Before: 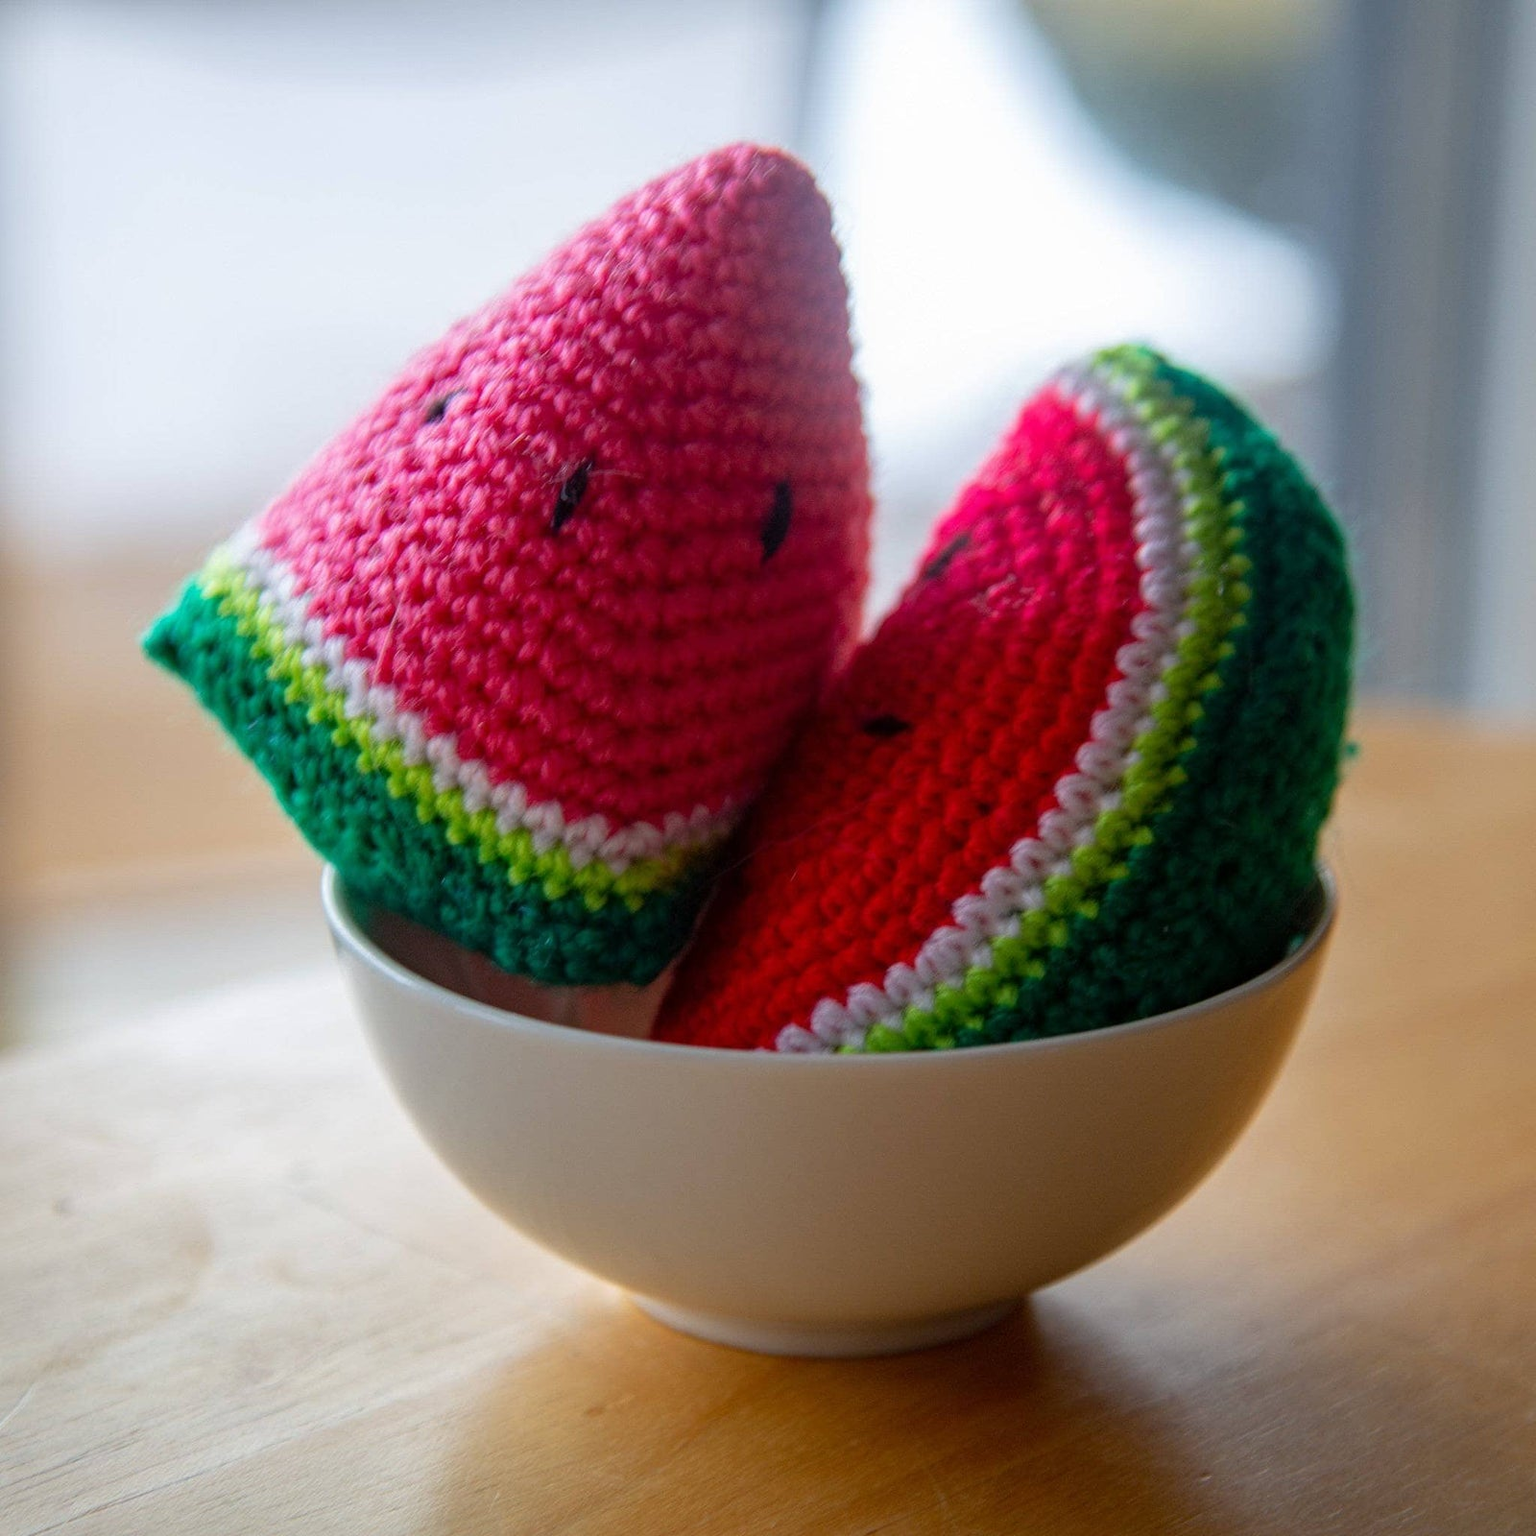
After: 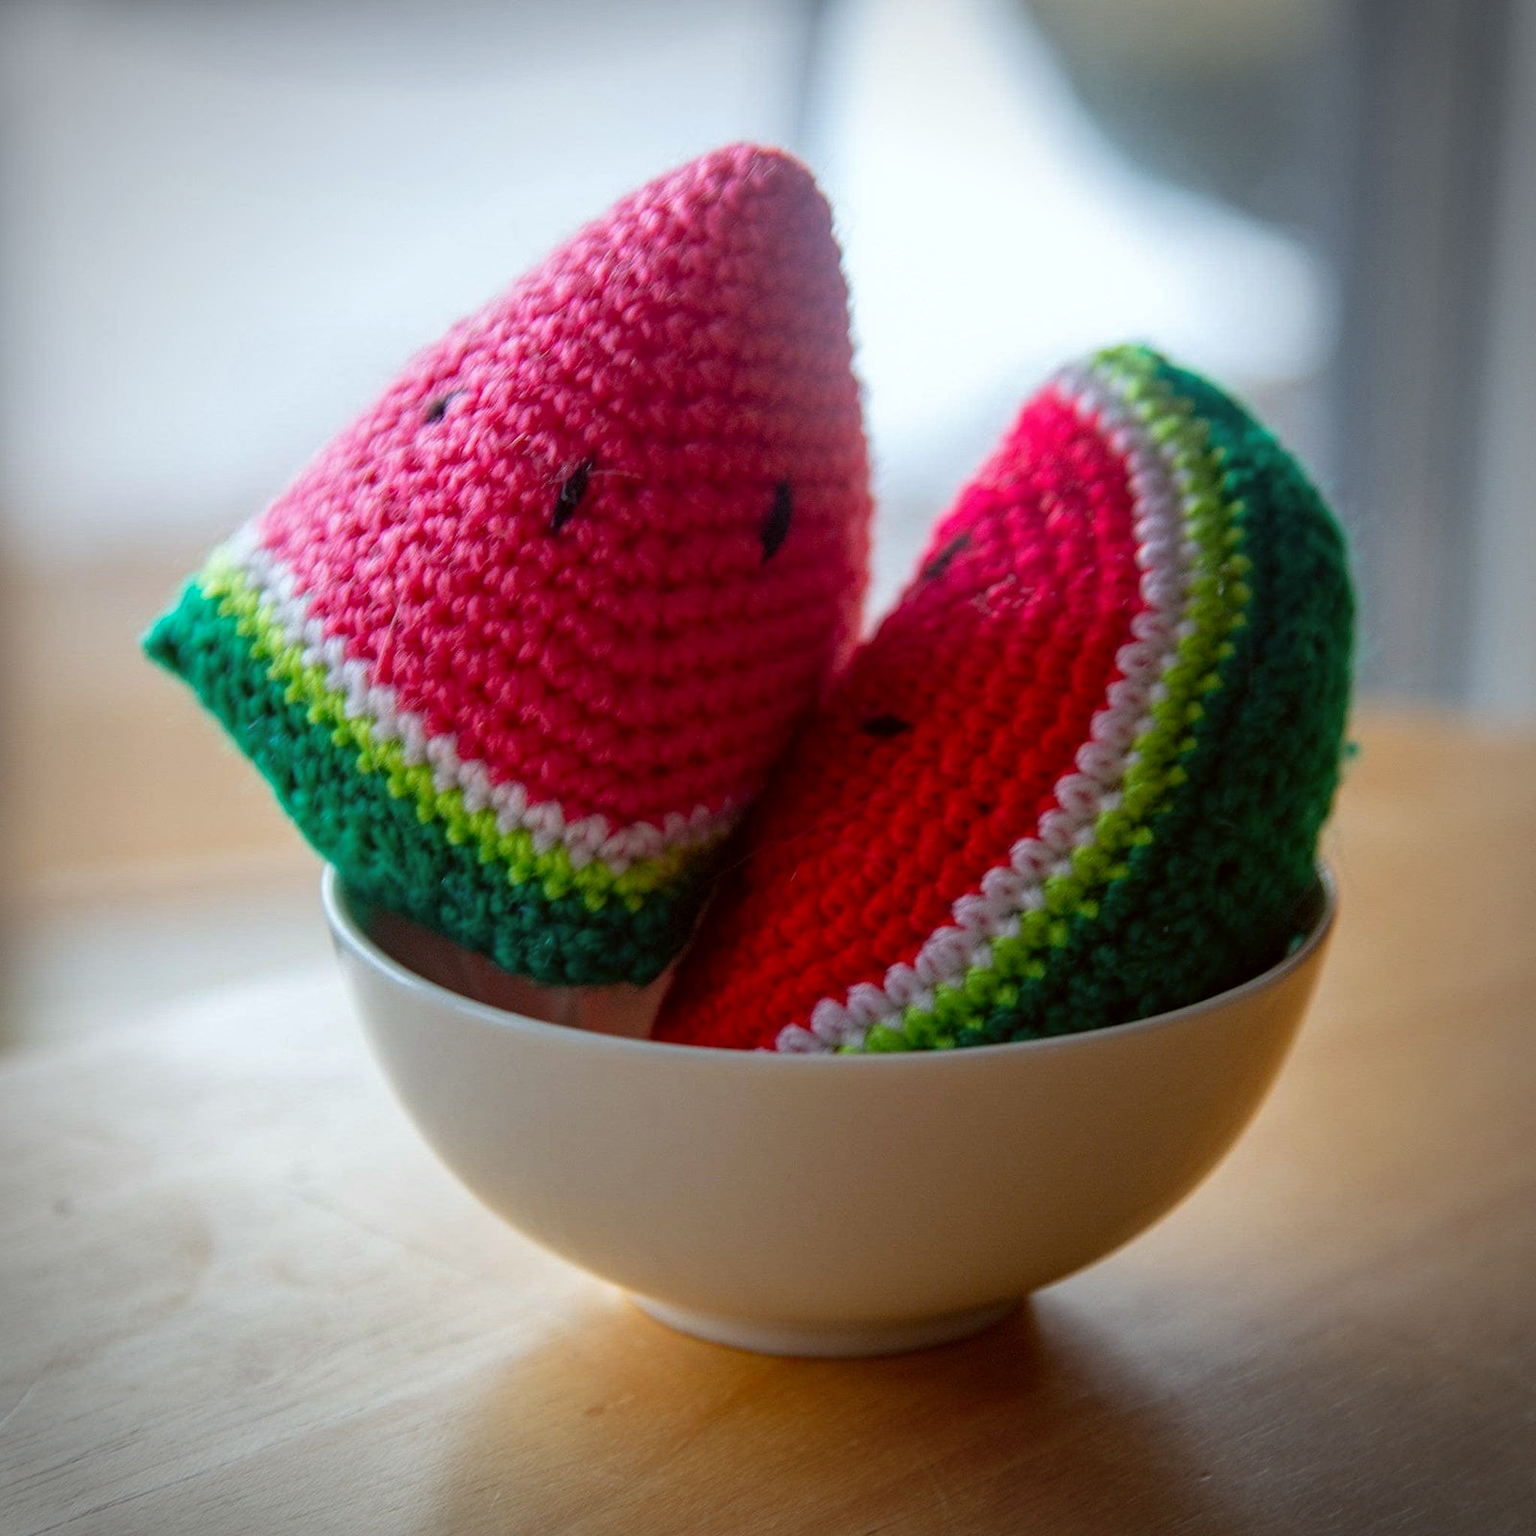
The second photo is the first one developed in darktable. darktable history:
vignetting: on, module defaults
color correction: highlights a* -2.77, highlights b* -2.07, shadows a* 2.38, shadows b* 2.95
